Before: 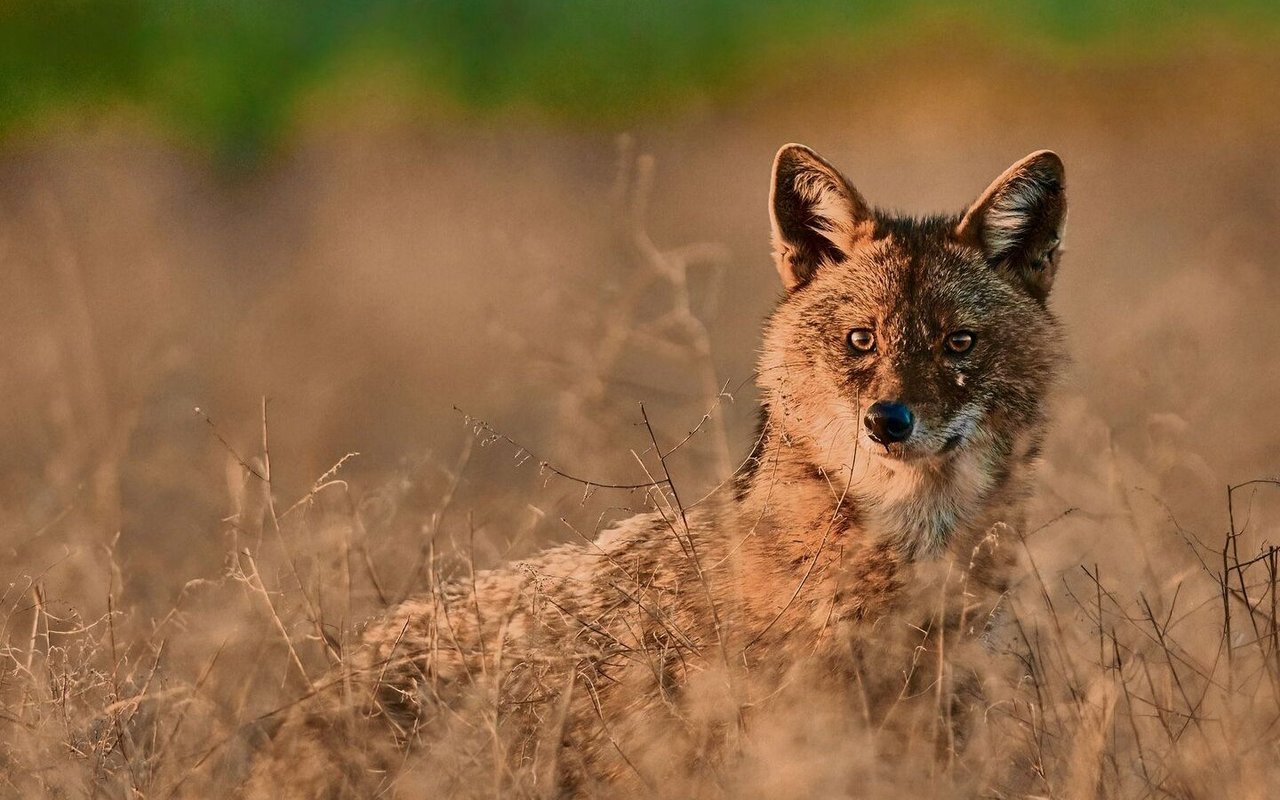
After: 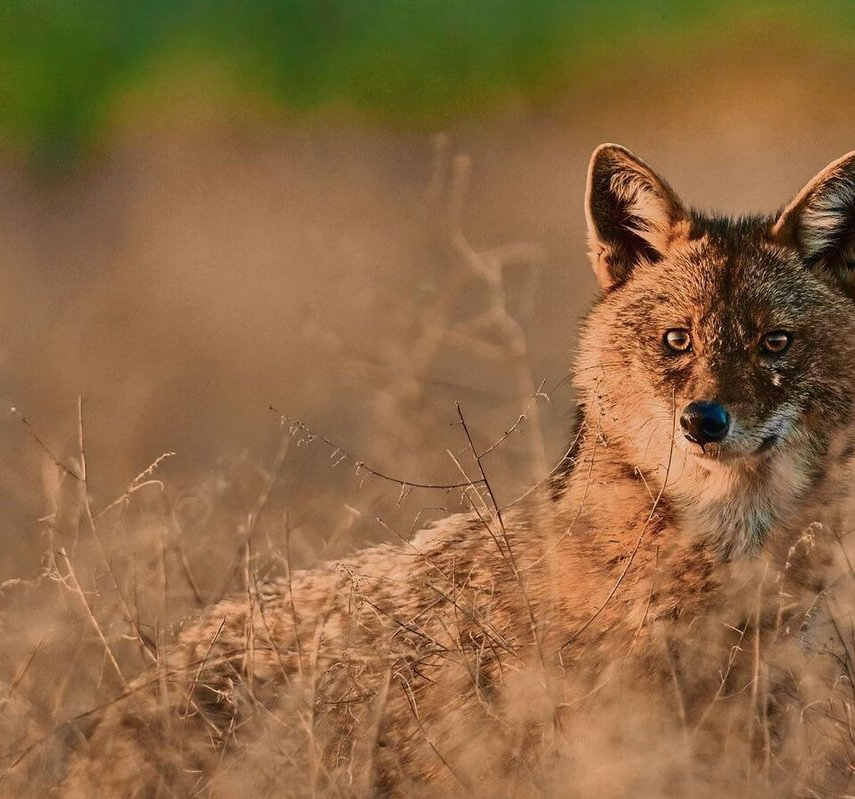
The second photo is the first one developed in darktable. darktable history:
local contrast: mode bilateral grid, contrast 99, coarseness 100, detail 90%, midtone range 0.2
crop and rotate: left 14.421%, right 18.705%
